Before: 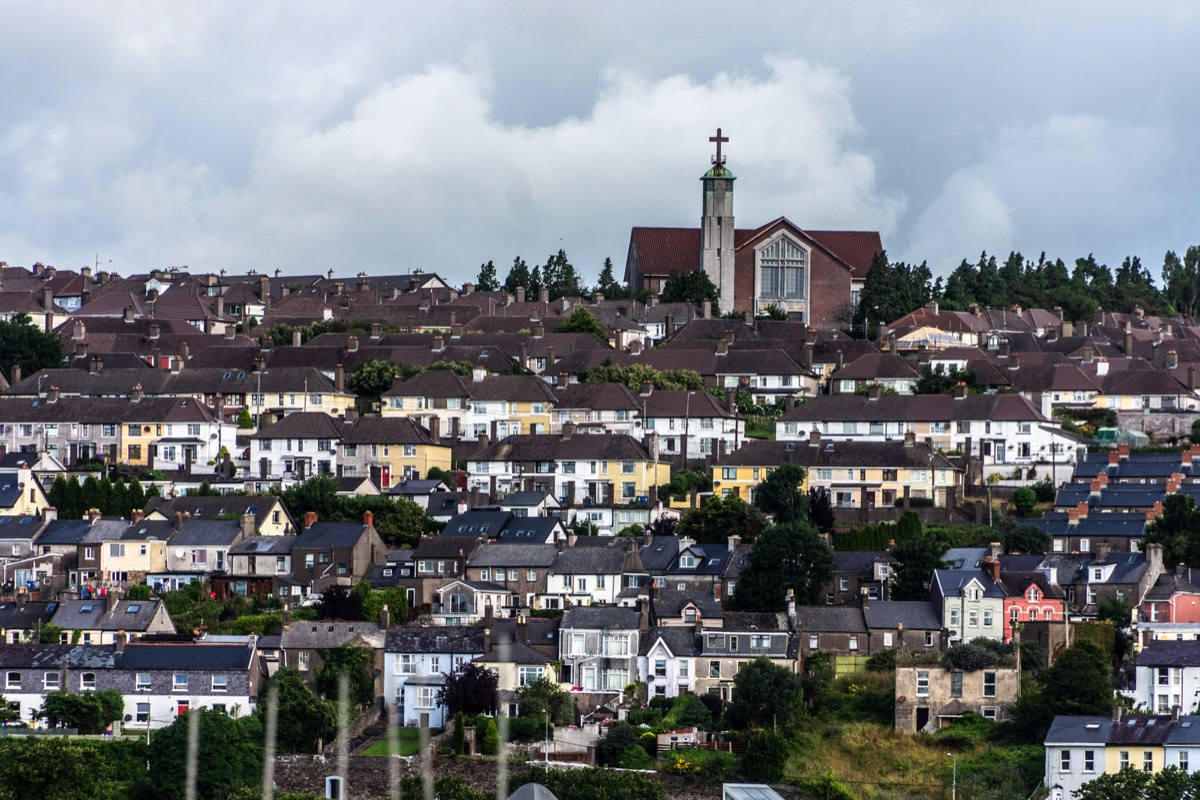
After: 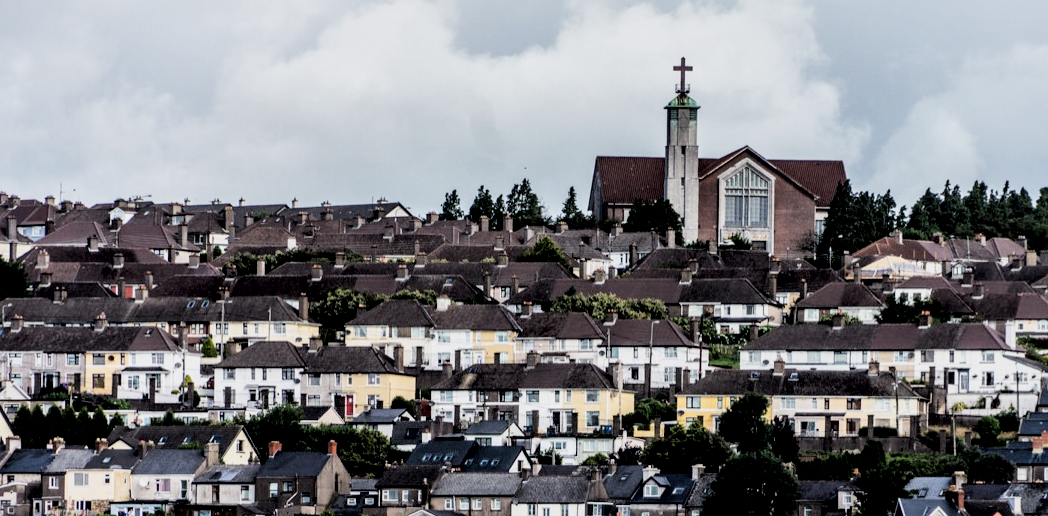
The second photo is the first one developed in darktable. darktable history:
local contrast: mode bilateral grid, contrast 20, coarseness 50, detail 171%, midtone range 0.2
crop: left 3.015%, top 8.969%, right 9.647%, bottom 26.457%
filmic rgb: black relative exposure -5 EV, hardness 2.88, contrast 1.4, highlights saturation mix -30%
